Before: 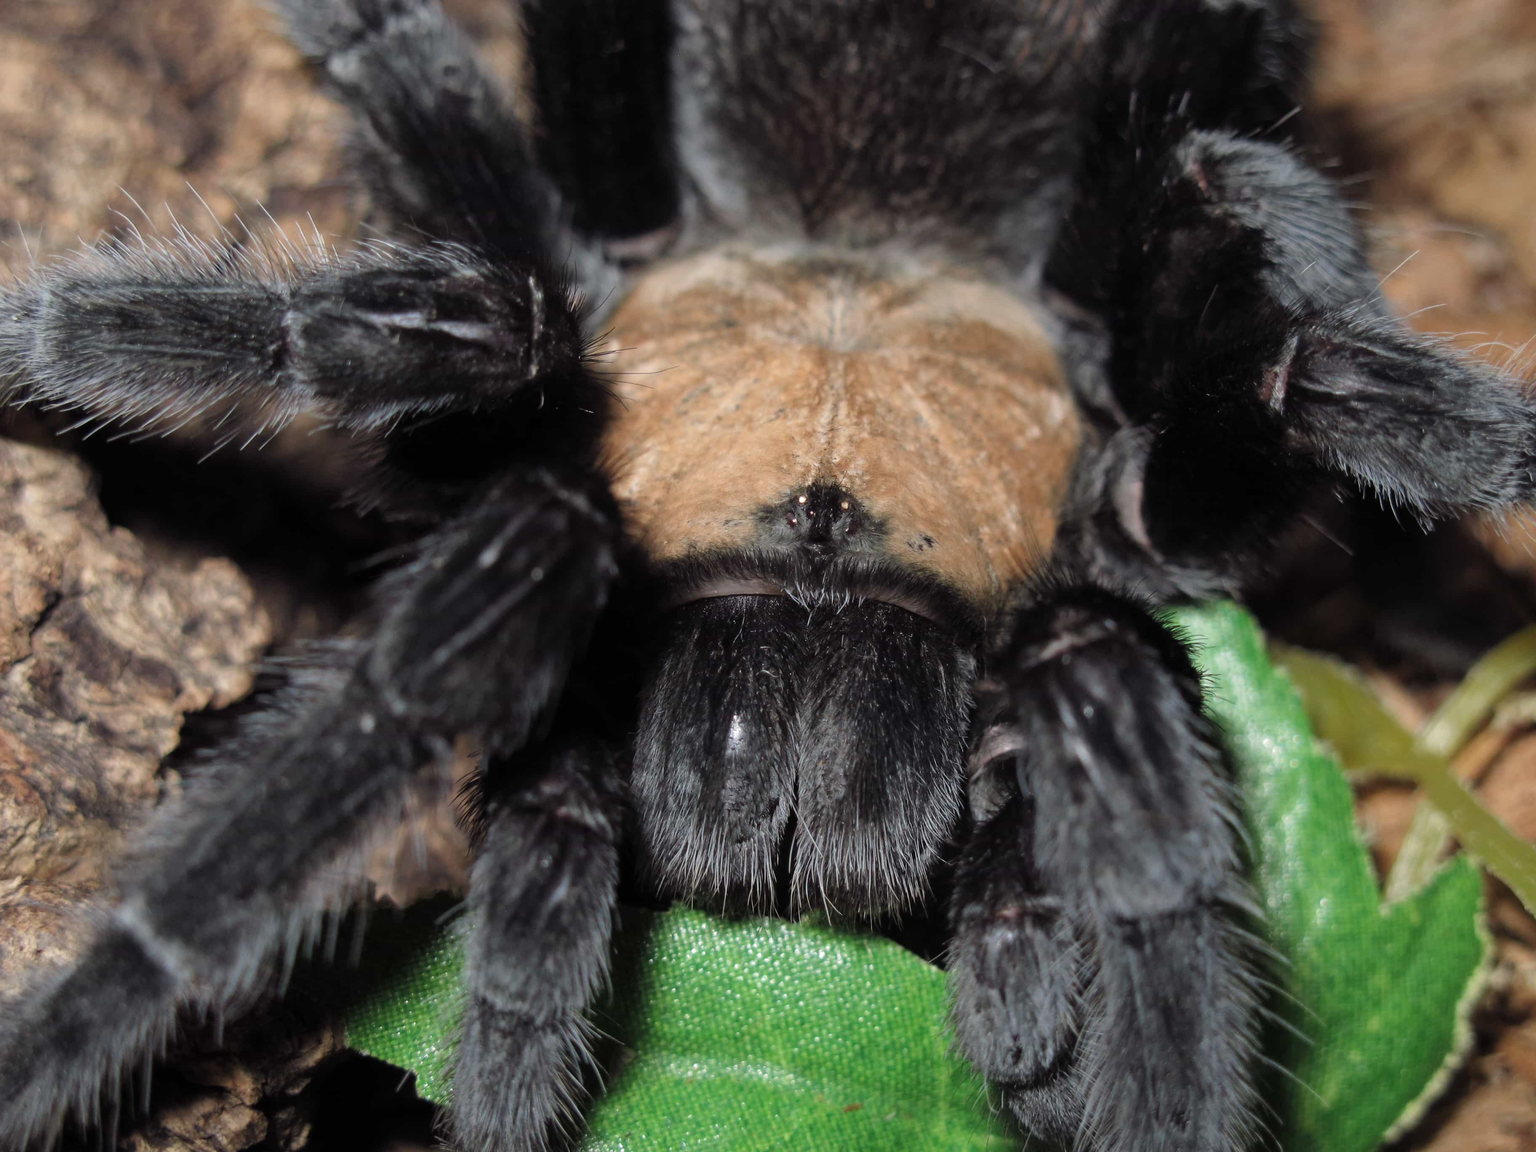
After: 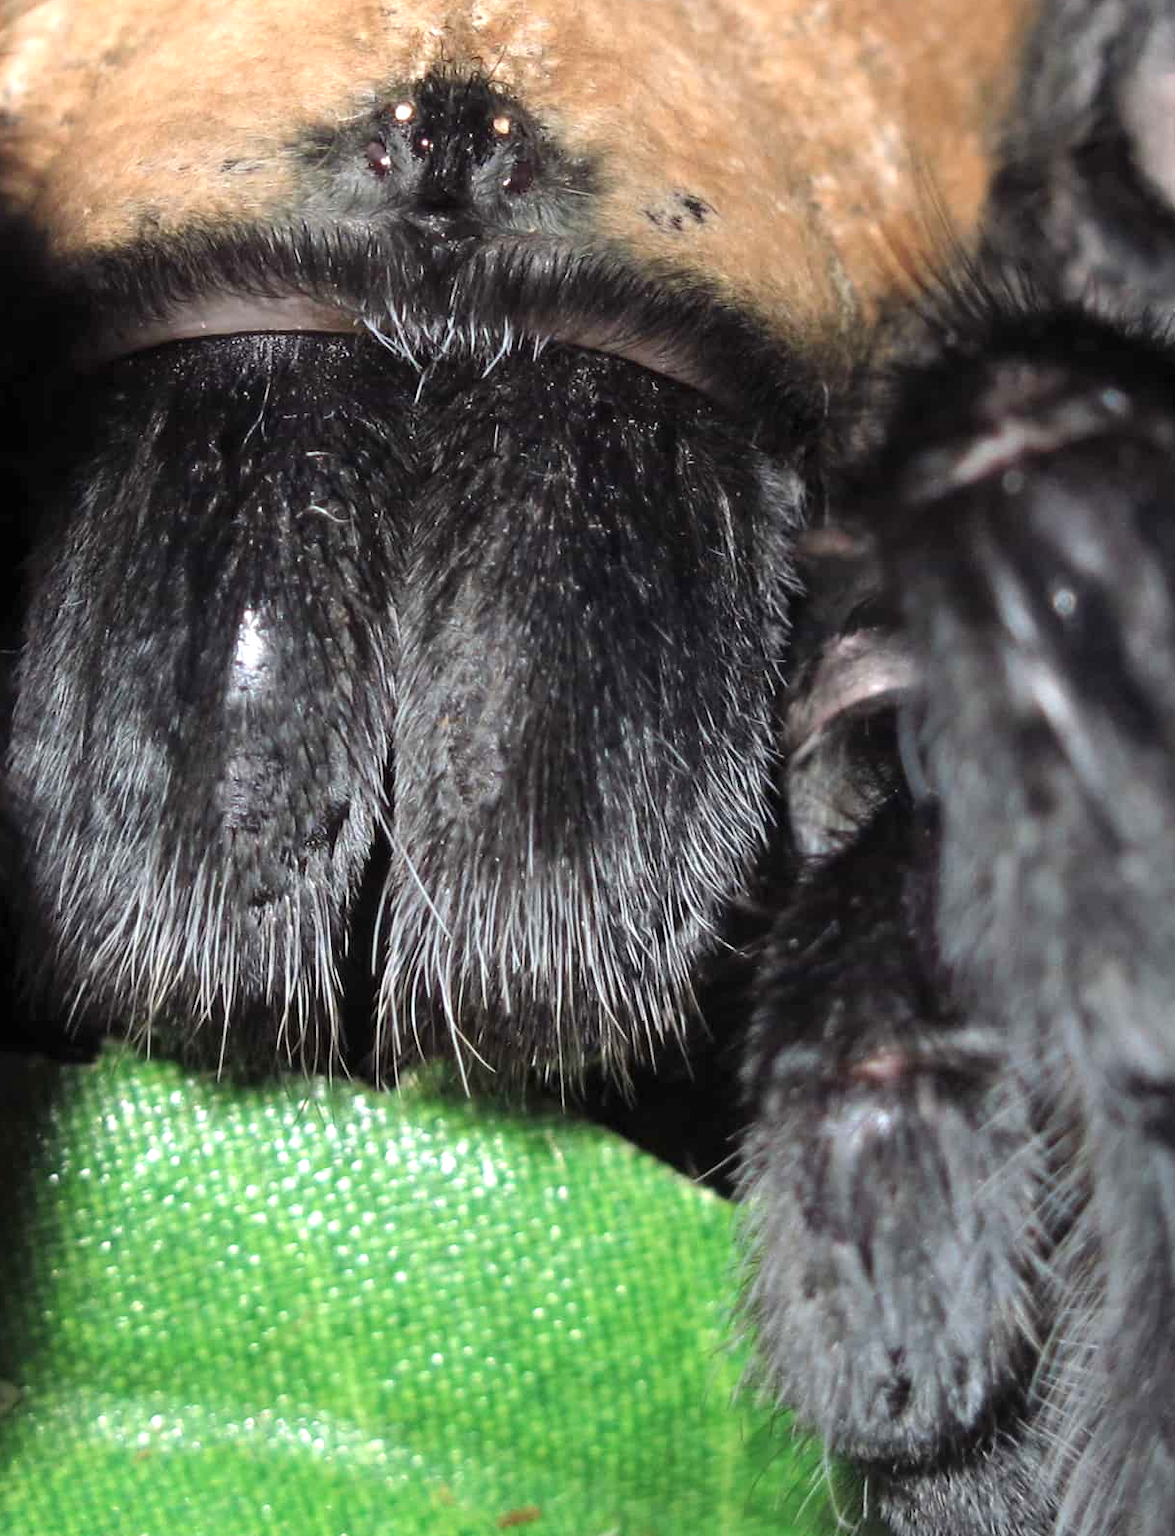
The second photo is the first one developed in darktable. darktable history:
crop: left 40.878%, top 39.176%, right 25.993%, bottom 3.081%
exposure: exposure 0.766 EV, compensate highlight preservation false
